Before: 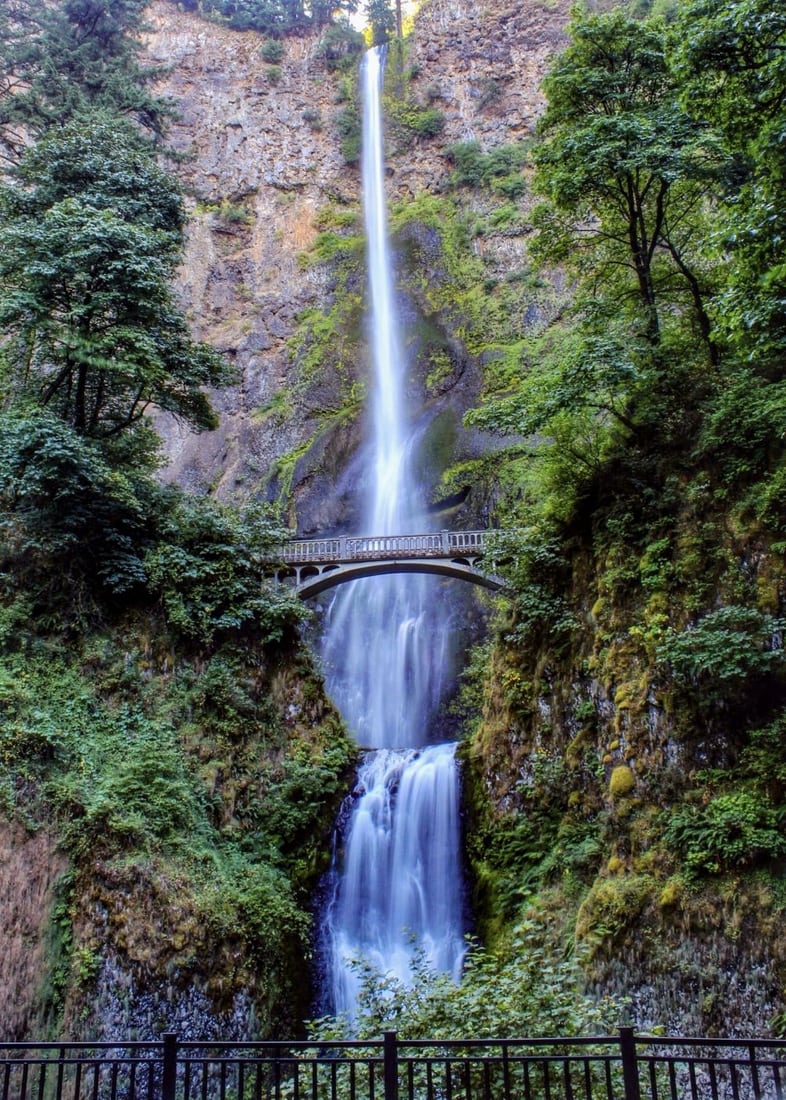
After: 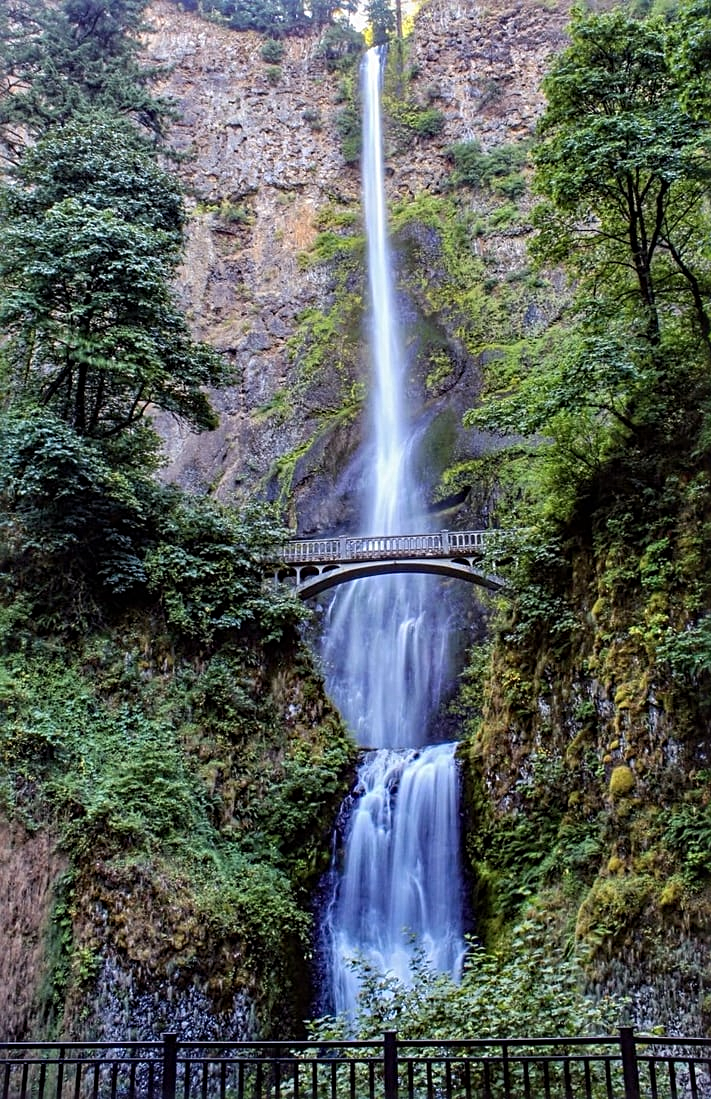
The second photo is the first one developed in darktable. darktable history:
crop: right 9.509%, bottom 0.031%
sharpen: radius 3.119
